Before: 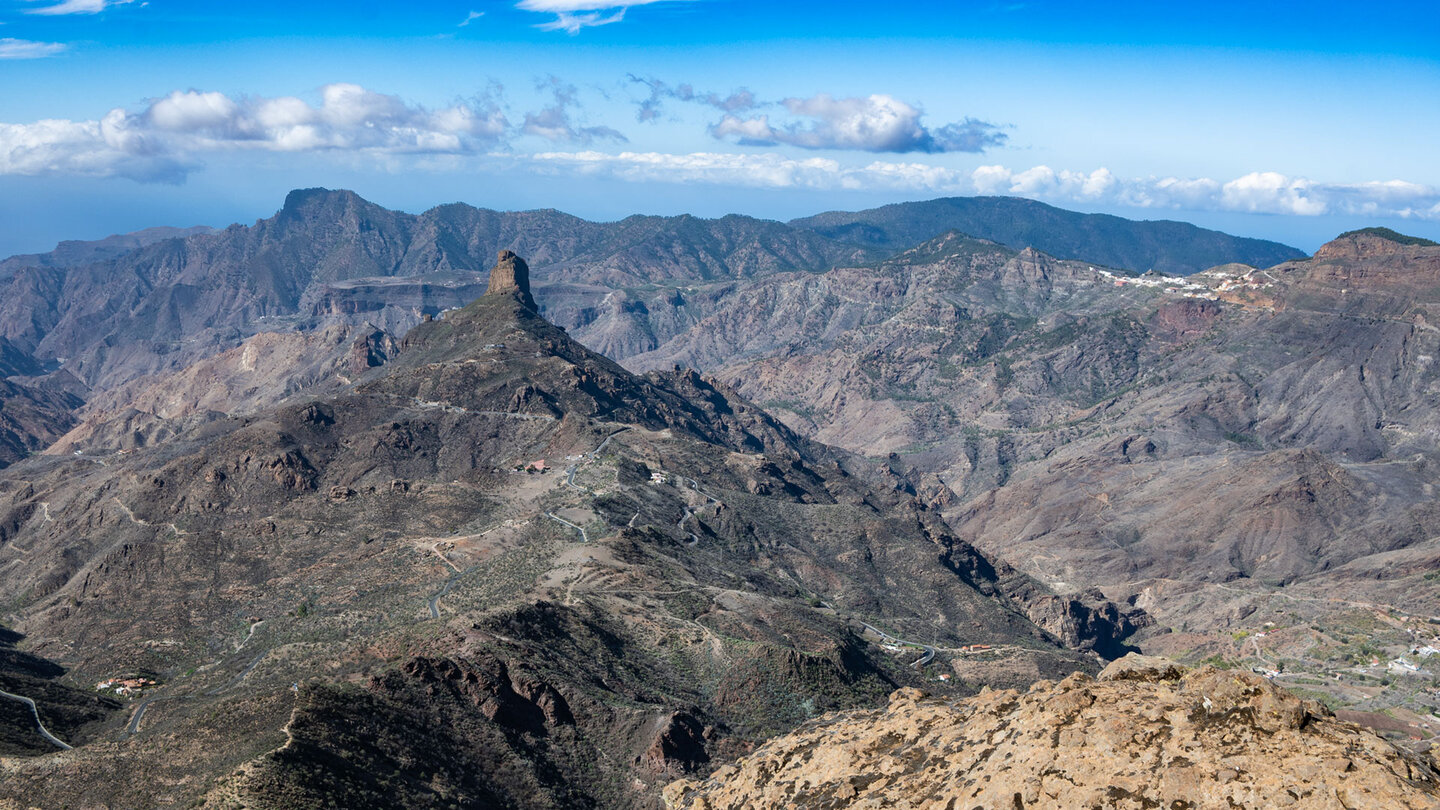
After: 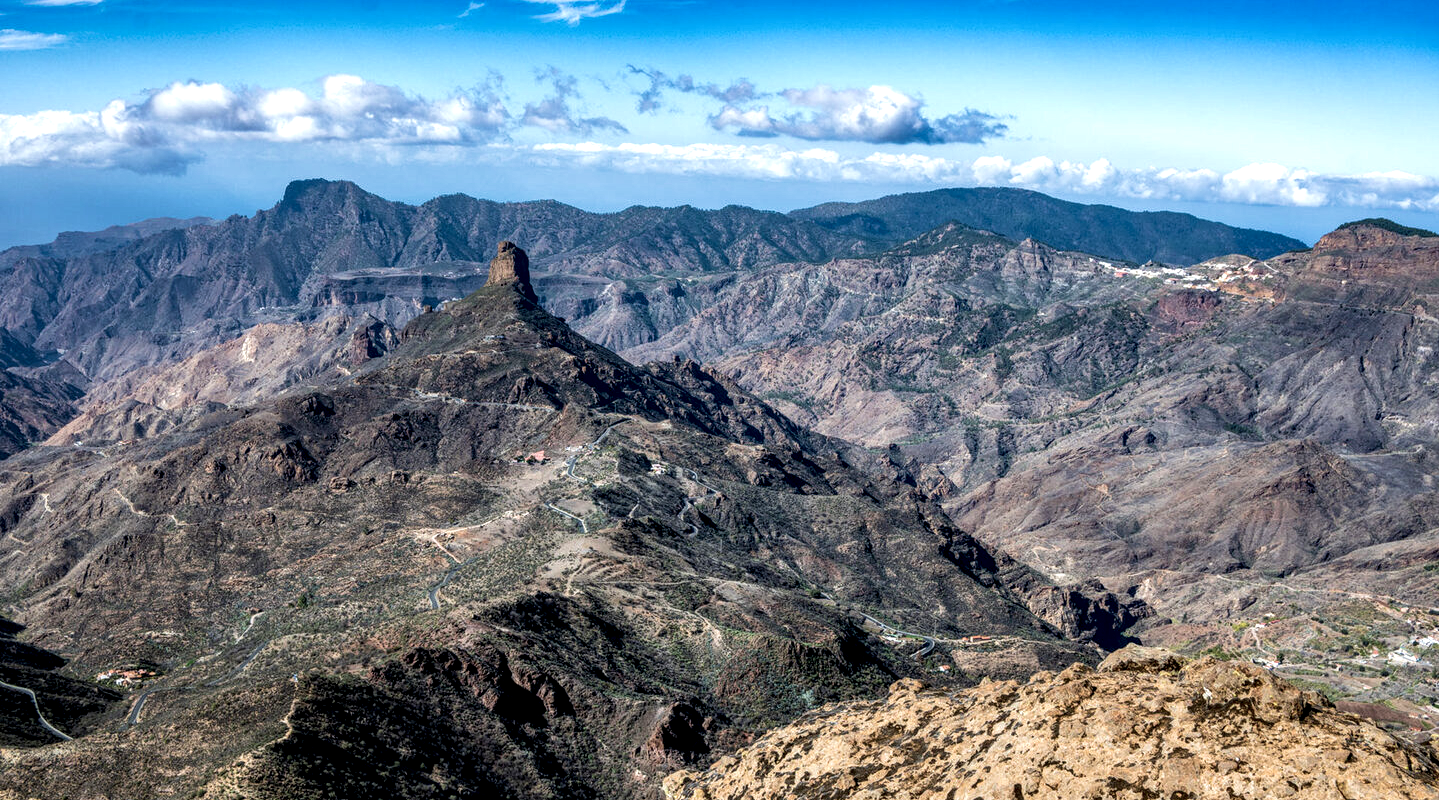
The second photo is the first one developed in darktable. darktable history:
crop: top 1.227%, right 0.022%
velvia: on, module defaults
local contrast: highlights 22%, shadows 72%, detail 170%
